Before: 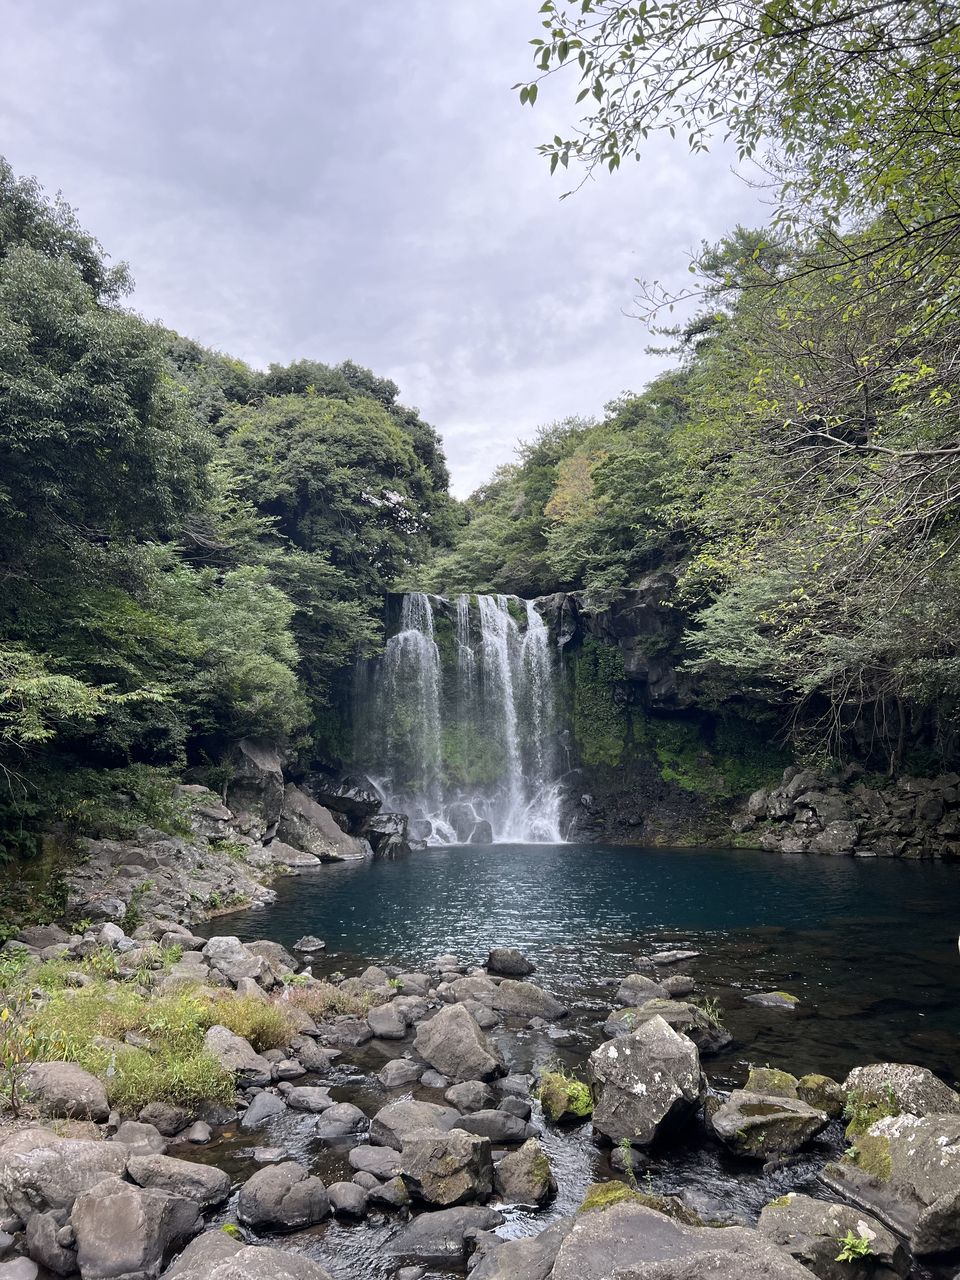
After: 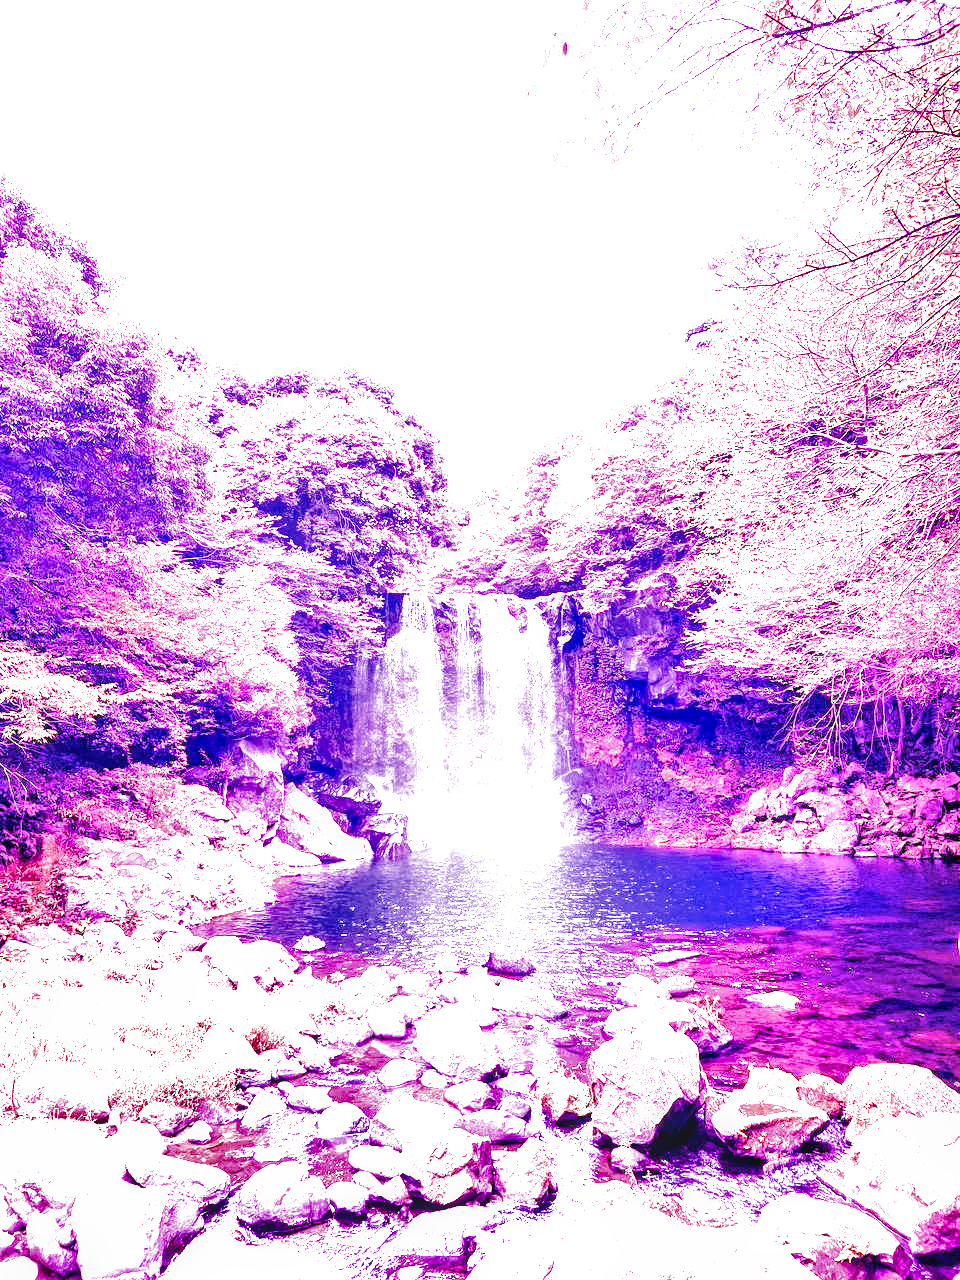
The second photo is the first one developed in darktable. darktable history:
white balance: red 8, blue 8
shadows and highlights: low approximation 0.01, soften with gaussian
exposure: black level correction 0.001, compensate highlight preservation false
local contrast: on, module defaults
filmic rgb: black relative exposure -5 EV, hardness 2.88, contrast 1.1
